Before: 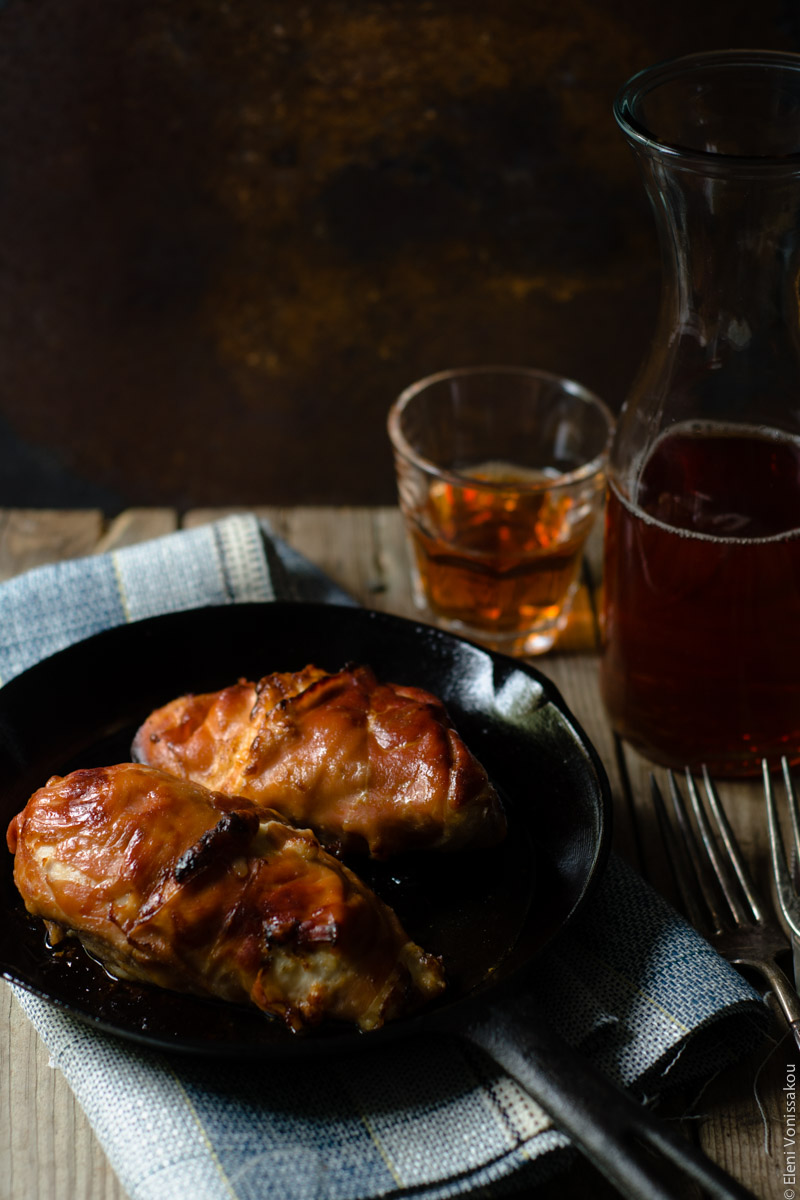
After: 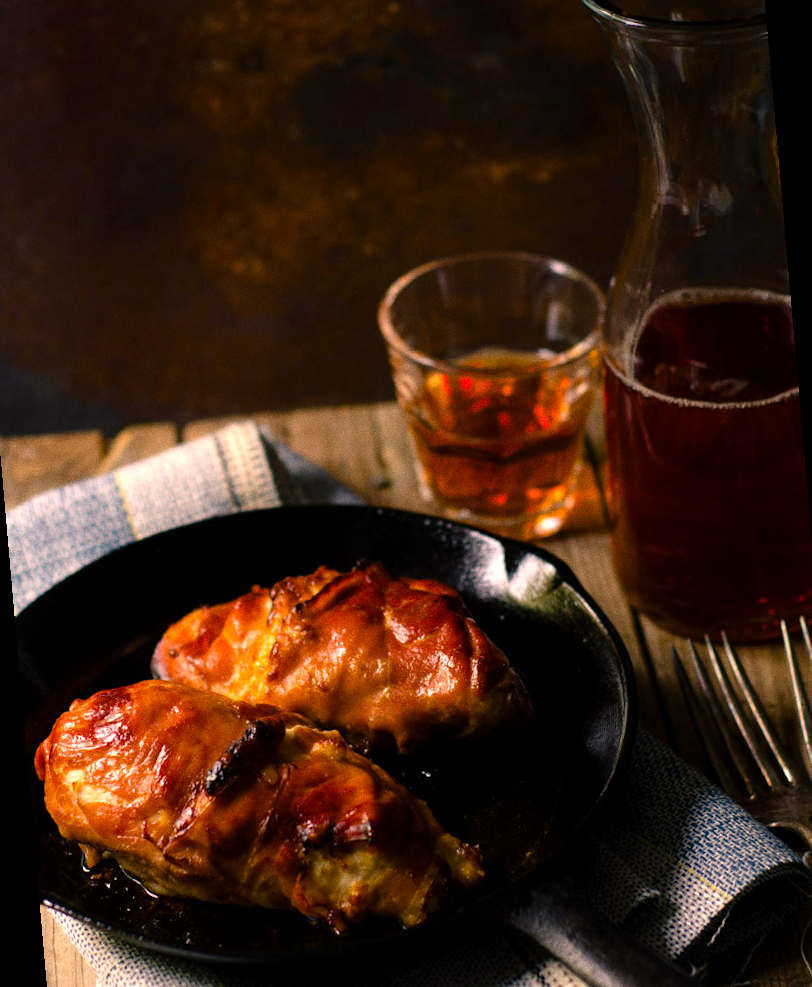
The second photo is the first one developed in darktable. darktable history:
color balance rgb: perceptual saturation grading › global saturation 25%, global vibrance 10%
exposure: black level correction 0.001, exposure 0.5 EV, compensate exposure bias true, compensate highlight preservation false
grain: coarseness 0.09 ISO
rotate and perspective: rotation -5°, crop left 0.05, crop right 0.952, crop top 0.11, crop bottom 0.89
color correction: highlights a* 21.16, highlights b* 19.61
